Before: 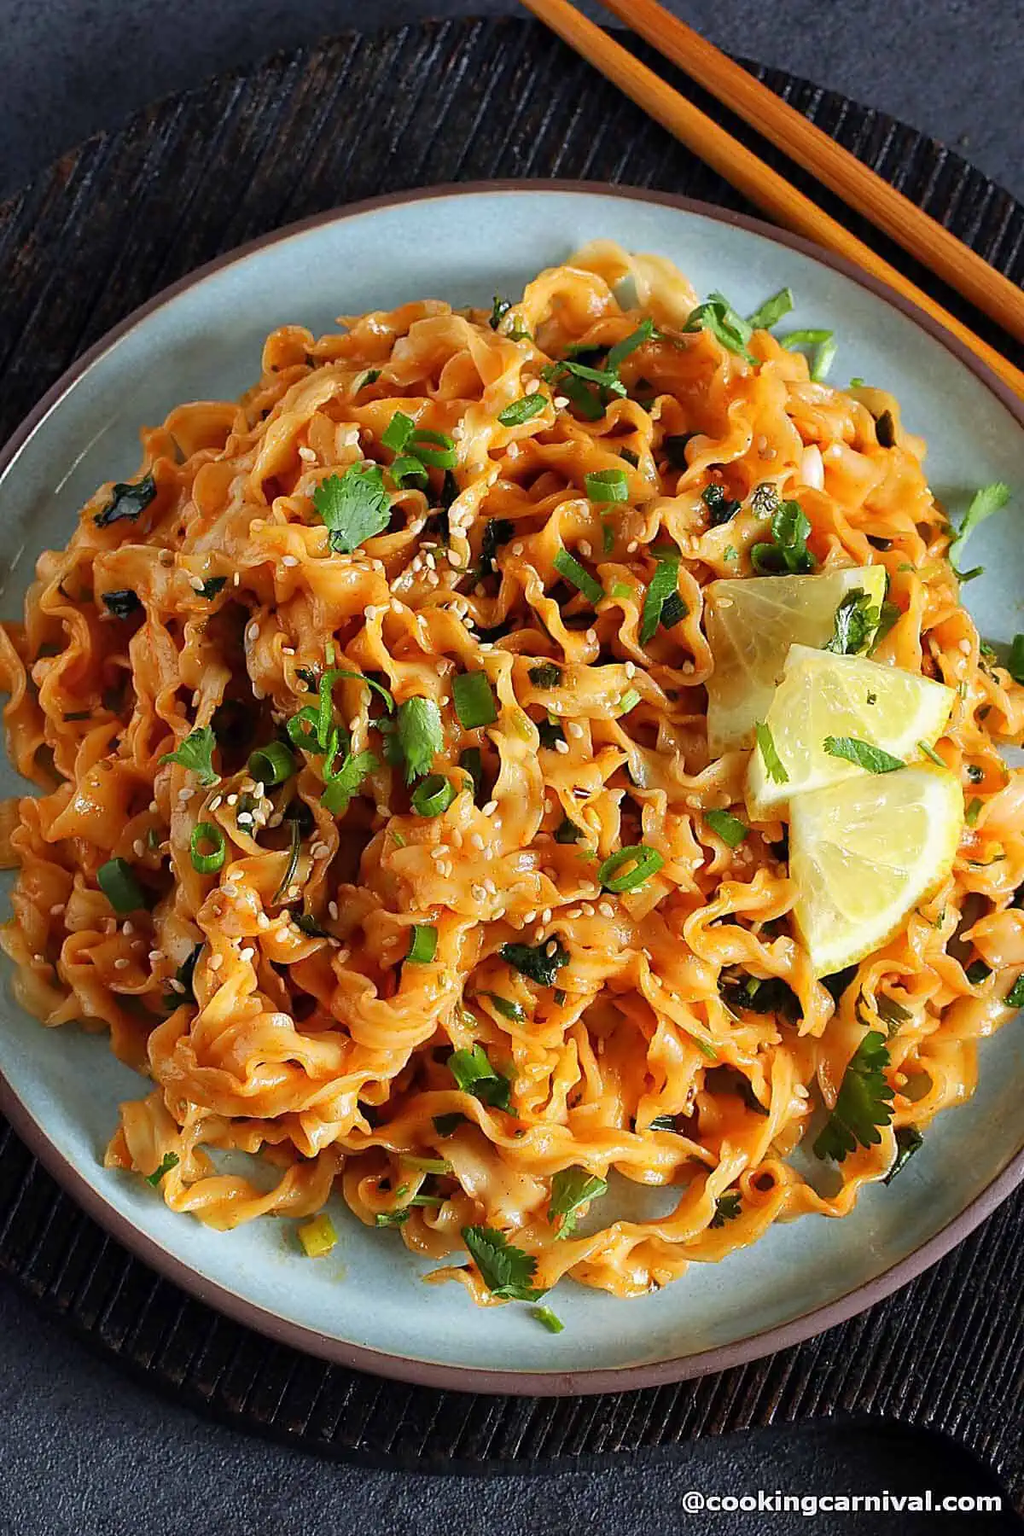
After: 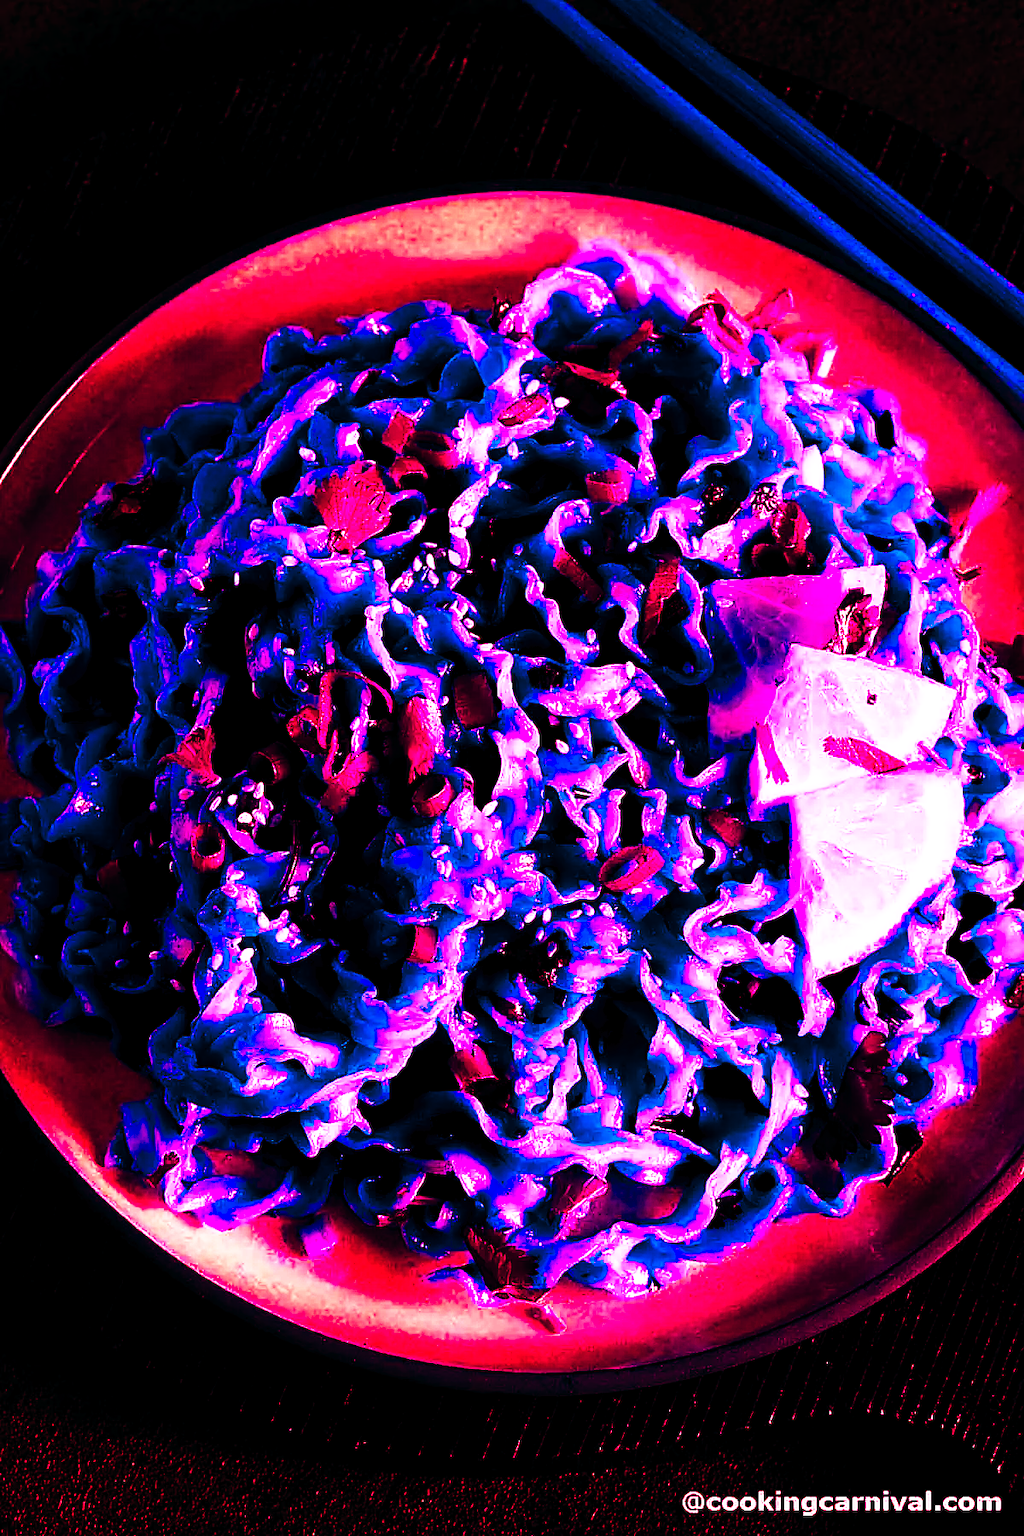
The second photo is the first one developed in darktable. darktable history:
tone curve: curves: ch0 [(0, 0) (0.003, 0.003) (0.011, 0.006) (0.025, 0.01) (0.044, 0.016) (0.069, 0.02) (0.1, 0.025) (0.136, 0.034) (0.177, 0.051) (0.224, 0.08) (0.277, 0.131) (0.335, 0.209) (0.399, 0.328) (0.468, 0.47) (0.543, 0.629) (0.623, 0.788) (0.709, 0.903) (0.801, 0.965) (0.898, 0.989) (1, 1)], preserve colors none
color balance rgb: shadows lift › luminance -18.76%, shadows lift › chroma 35.44%, power › luminance -3.76%, power › hue 142.17°, highlights gain › chroma 7.5%, highlights gain › hue 184.75°, global offset › luminance -0.52%, global offset › chroma 0.91%, global offset › hue 173.36°, shadows fall-off 300%, white fulcrum 2 EV, highlights fall-off 300%, linear chroma grading › shadows 17.19%, linear chroma grading › highlights 61.12%, linear chroma grading › global chroma 50%, hue shift -150.52°, perceptual brilliance grading › global brilliance 12%, mask middle-gray fulcrum 100%, contrast gray fulcrum 38.43%, contrast 35.15%, saturation formula JzAzBz (2021)
